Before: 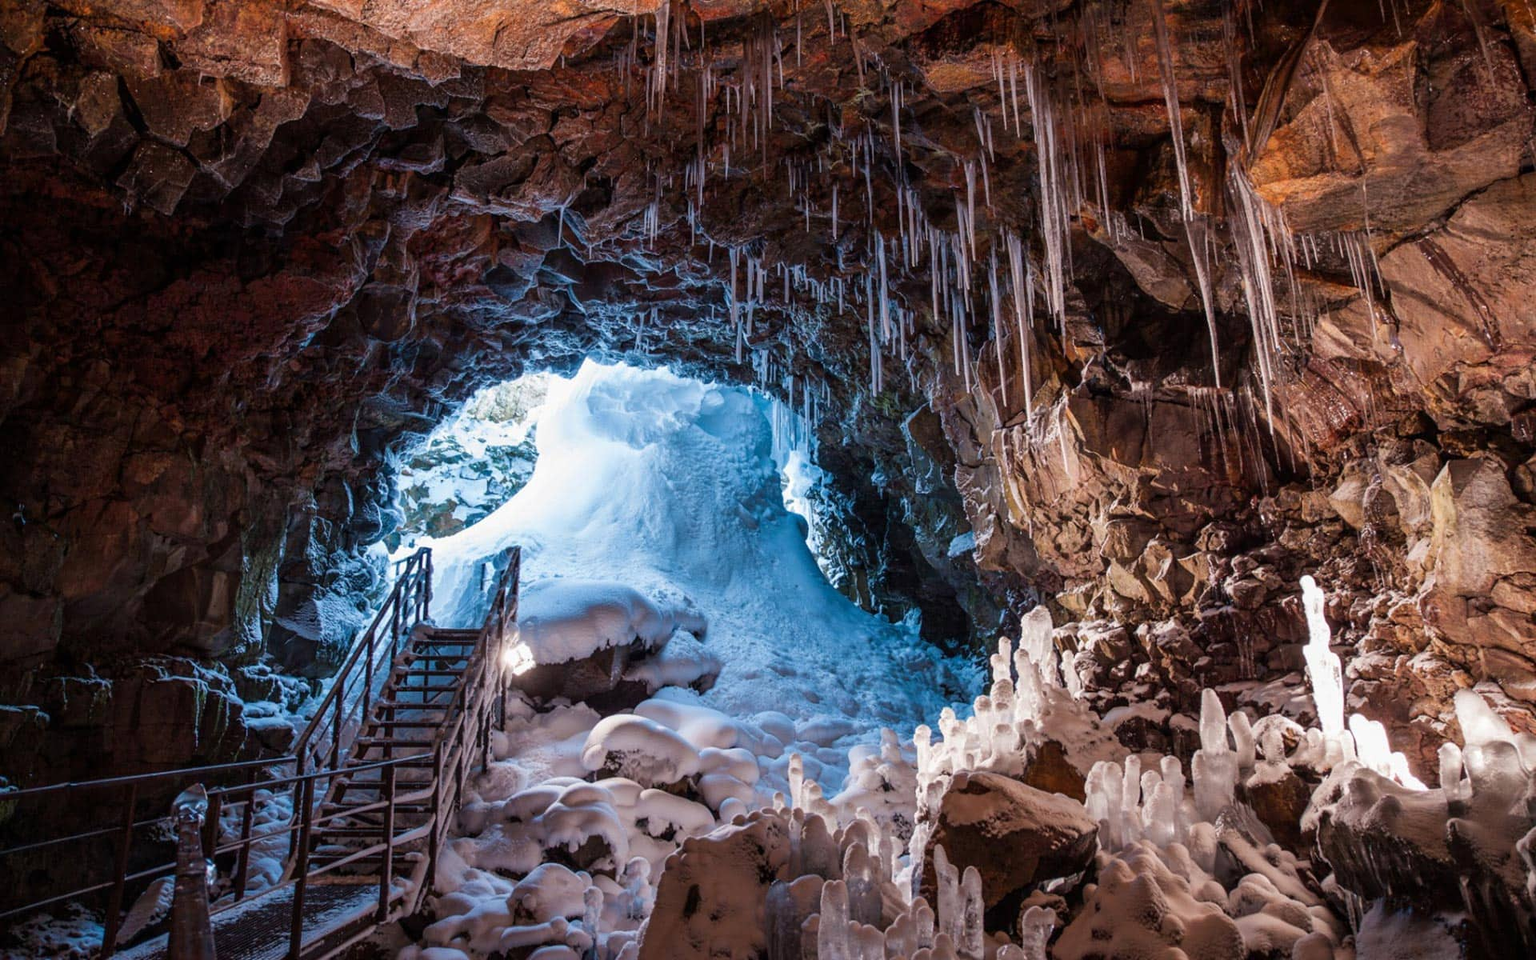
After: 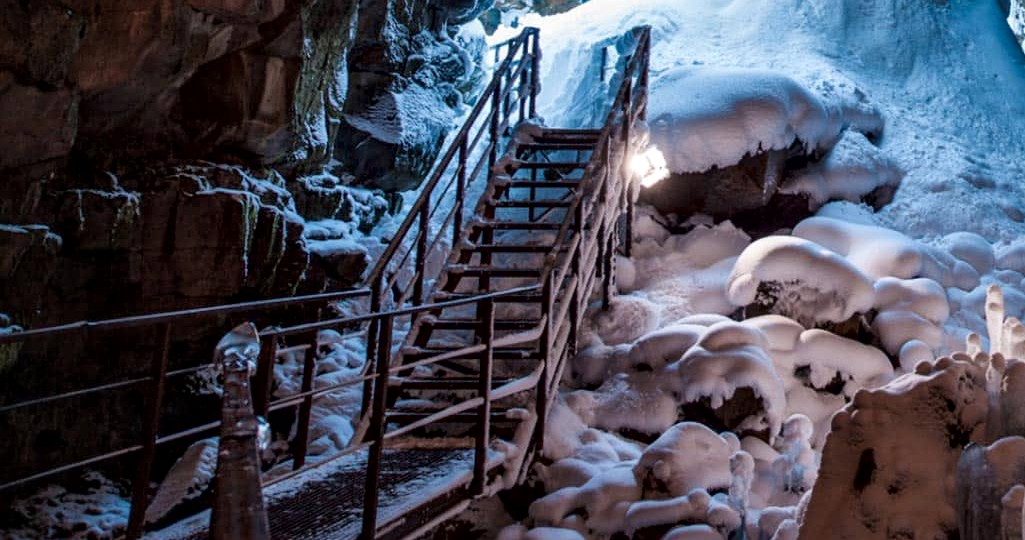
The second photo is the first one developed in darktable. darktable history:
crop and rotate: top 54.778%, right 46.61%, bottom 0.159%
exposure: exposure -0.072 EV, compensate highlight preservation false
local contrast: mode bilateral grid, contrast 25, coarseness 60, detail 151%, midtone range 0.2
